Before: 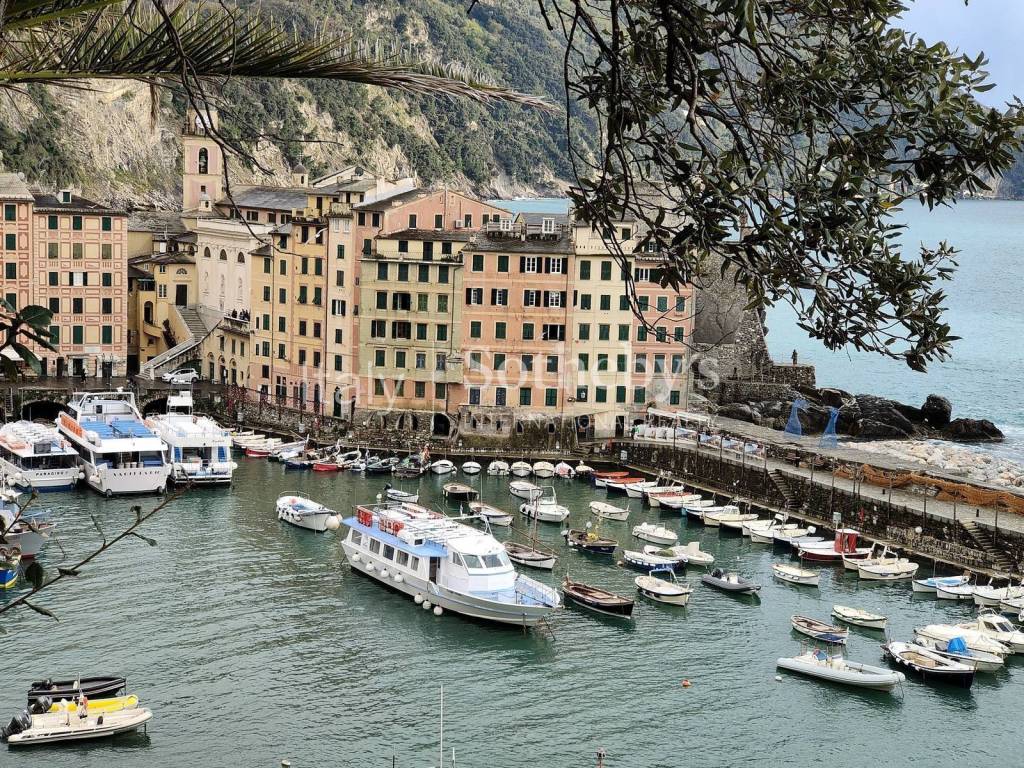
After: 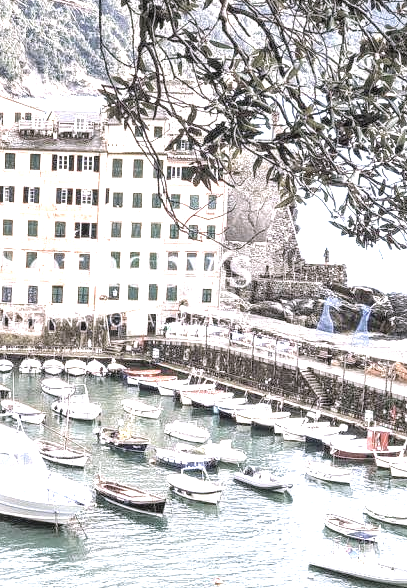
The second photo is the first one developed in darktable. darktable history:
white balance: red 1.066, blue 1.119
crop: left 45.721%, top 13.393%, right 14.118%, bottom 10.01%
contrast brightness saturation: brightness 0.18, saturation -0.5
local contrast: highlights 55%, shadows 52%, detail 130%, midtone range 0.452
exposure: black level correction 0, exposure 1.741 EV, compensate exposure bias true, compensate highlight preservation false
